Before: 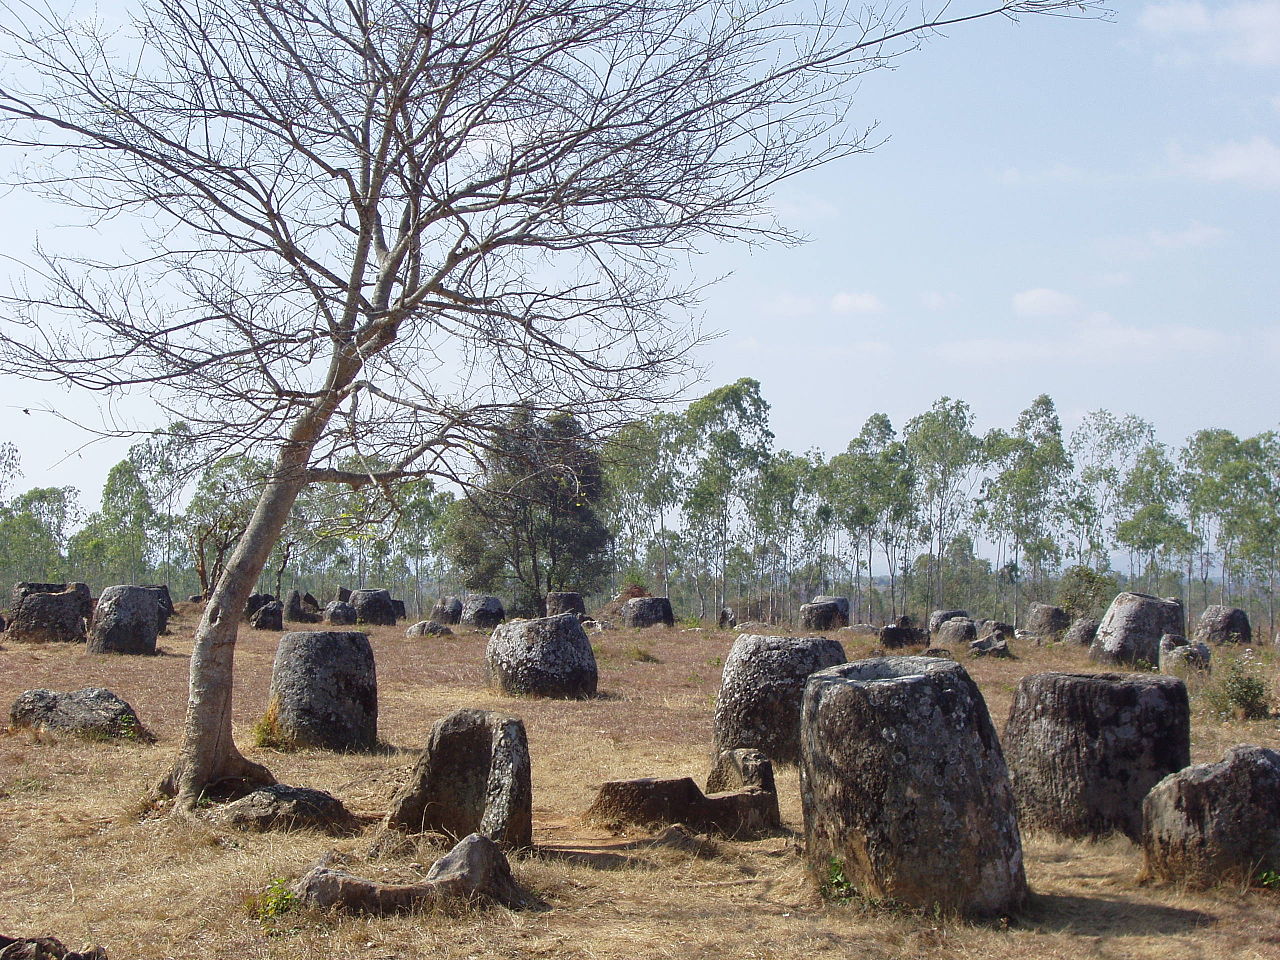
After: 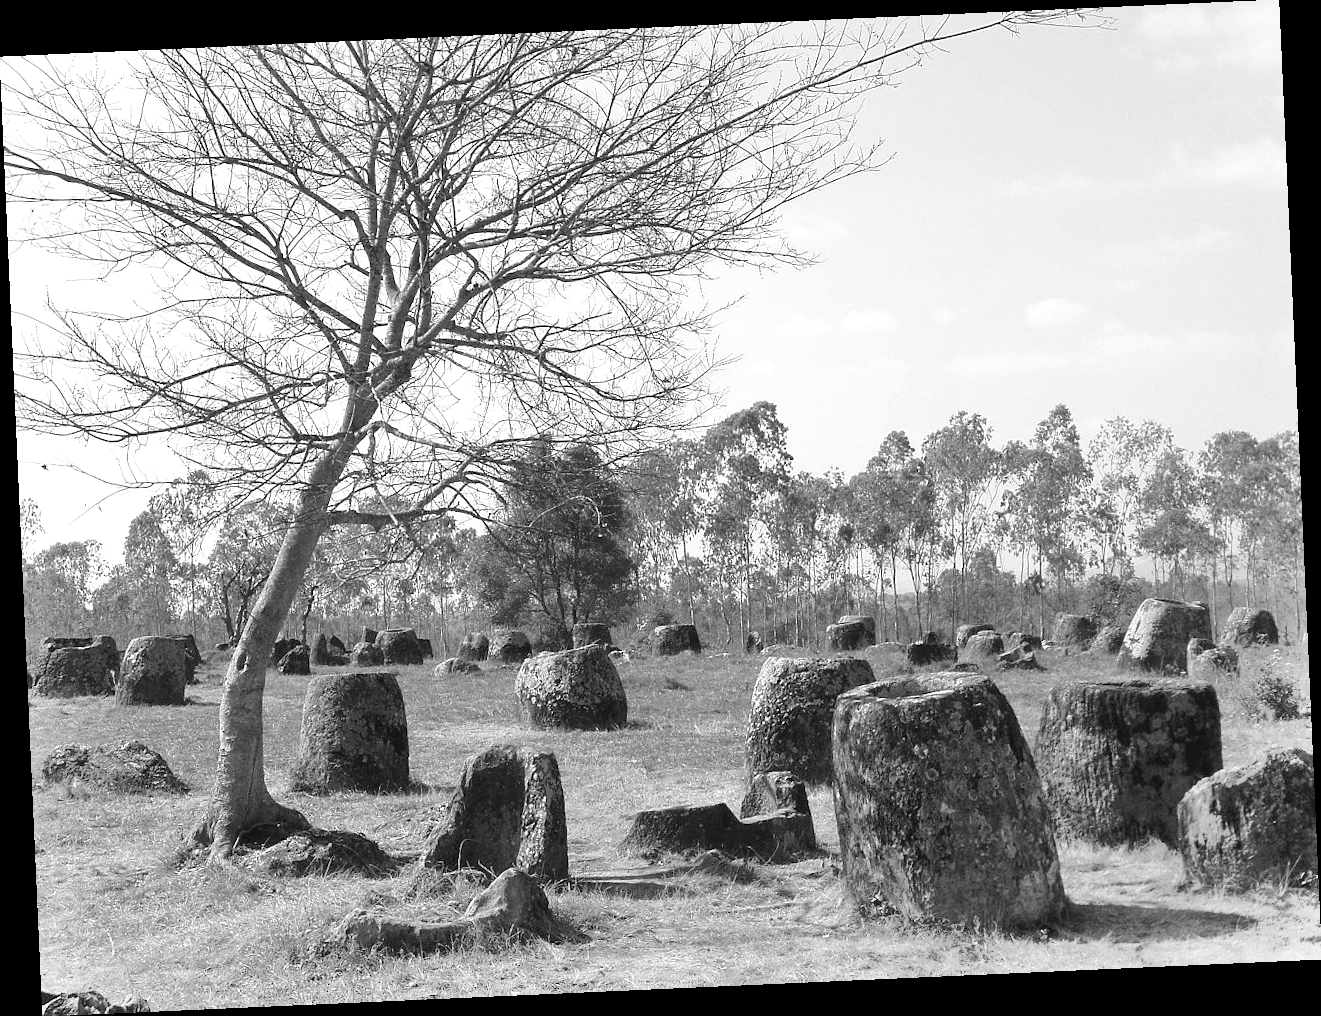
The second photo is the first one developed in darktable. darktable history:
rotate and perspective: rotation -2.56°, automatic cropping off
shadows and highlights: radius 110.86, shadows 51.09, white point adjustment 9.16, highlights -4.17, highlights color adjustment 32.2%, soften with gaussian
color zones: curves: ch1 [(0, -0.394) (0.143, -0.394) (0.286, -0.394) (0.429, -0.392) (0.571, -0.391) (0.714, -0.391) (0.857, -0.391) (1, -0.394)]
